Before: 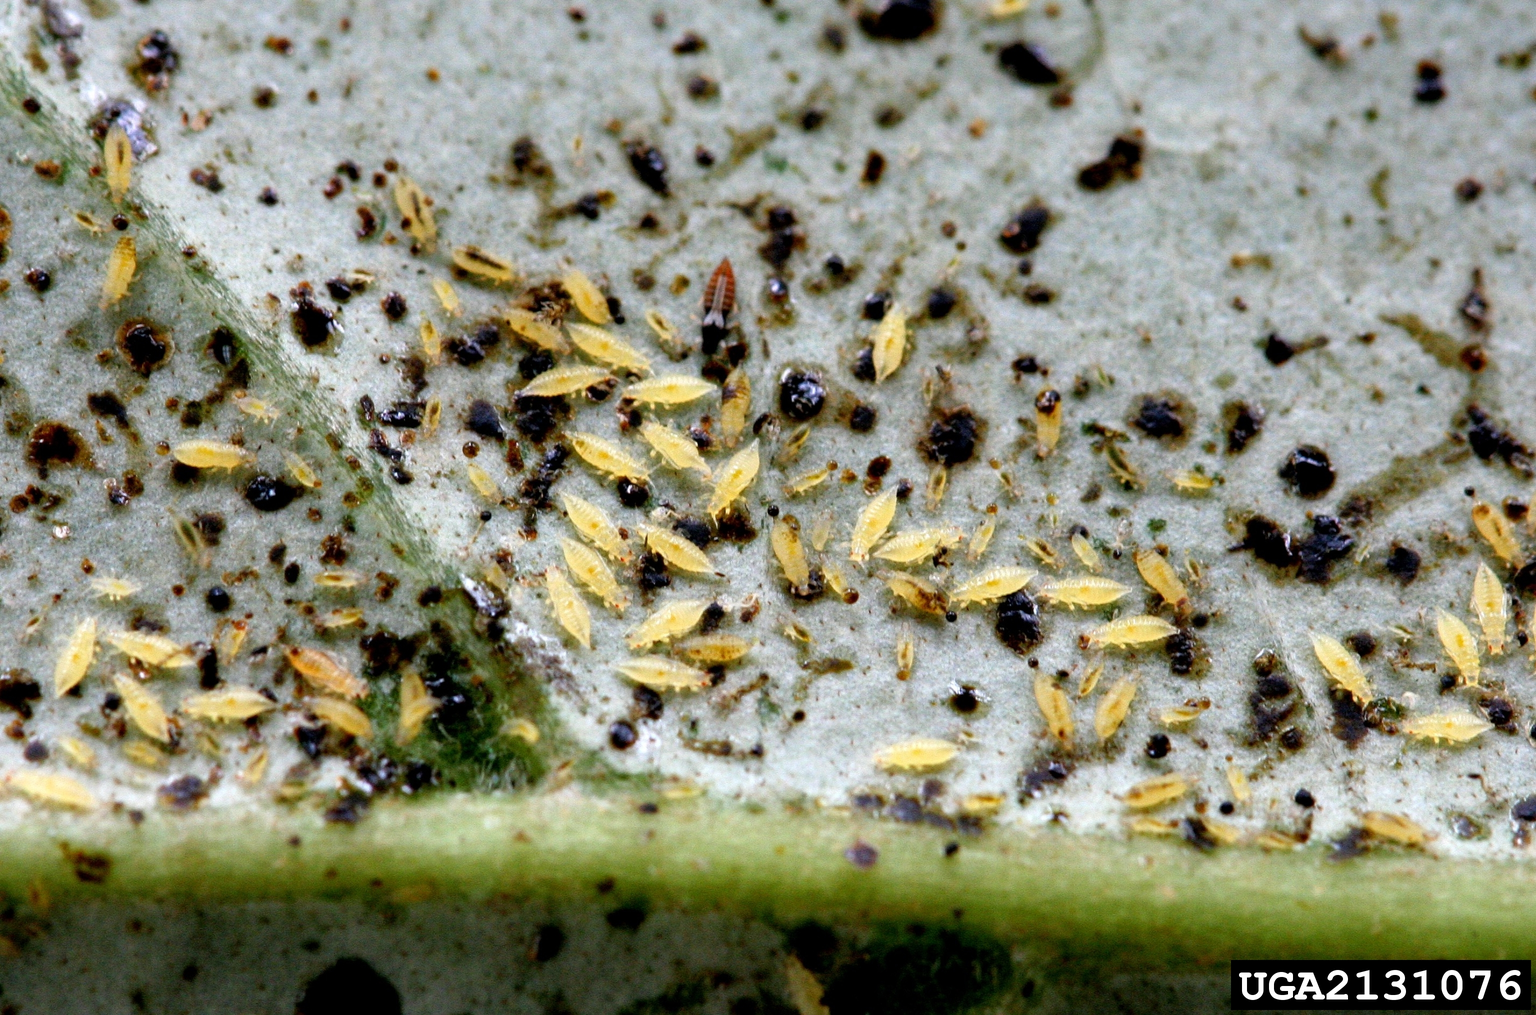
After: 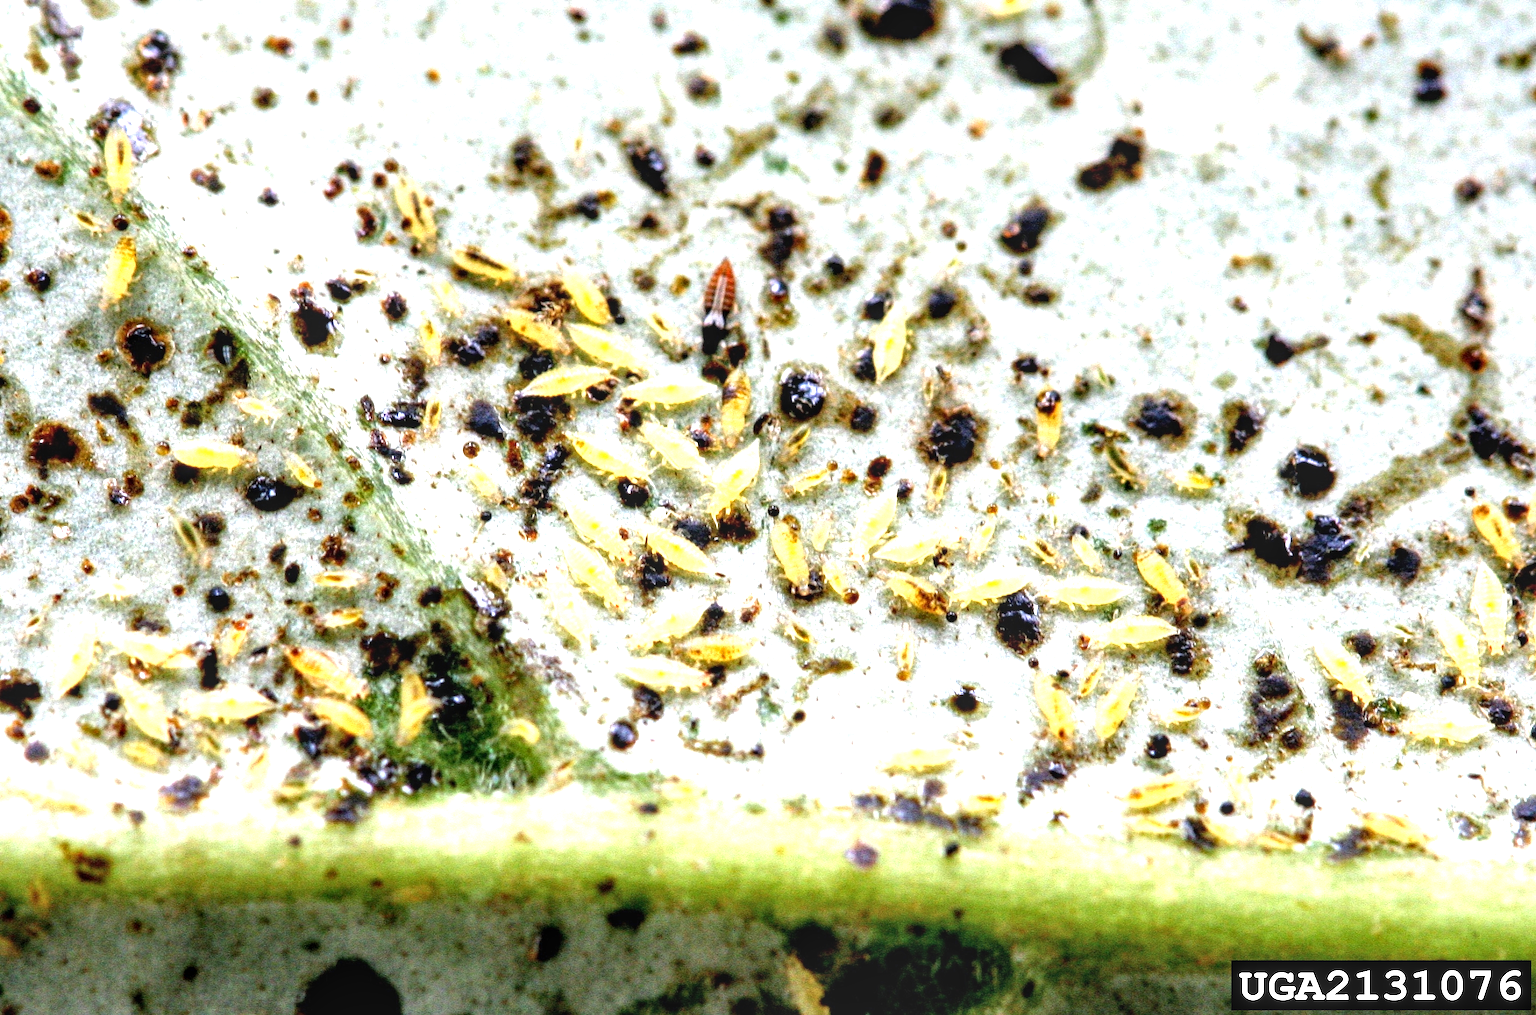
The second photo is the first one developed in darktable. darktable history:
exposure: black level correction 0, exposure 1.35 EV, compensate exposure bias true, compensate highlight preservation false
local contrast: on, module defaults
